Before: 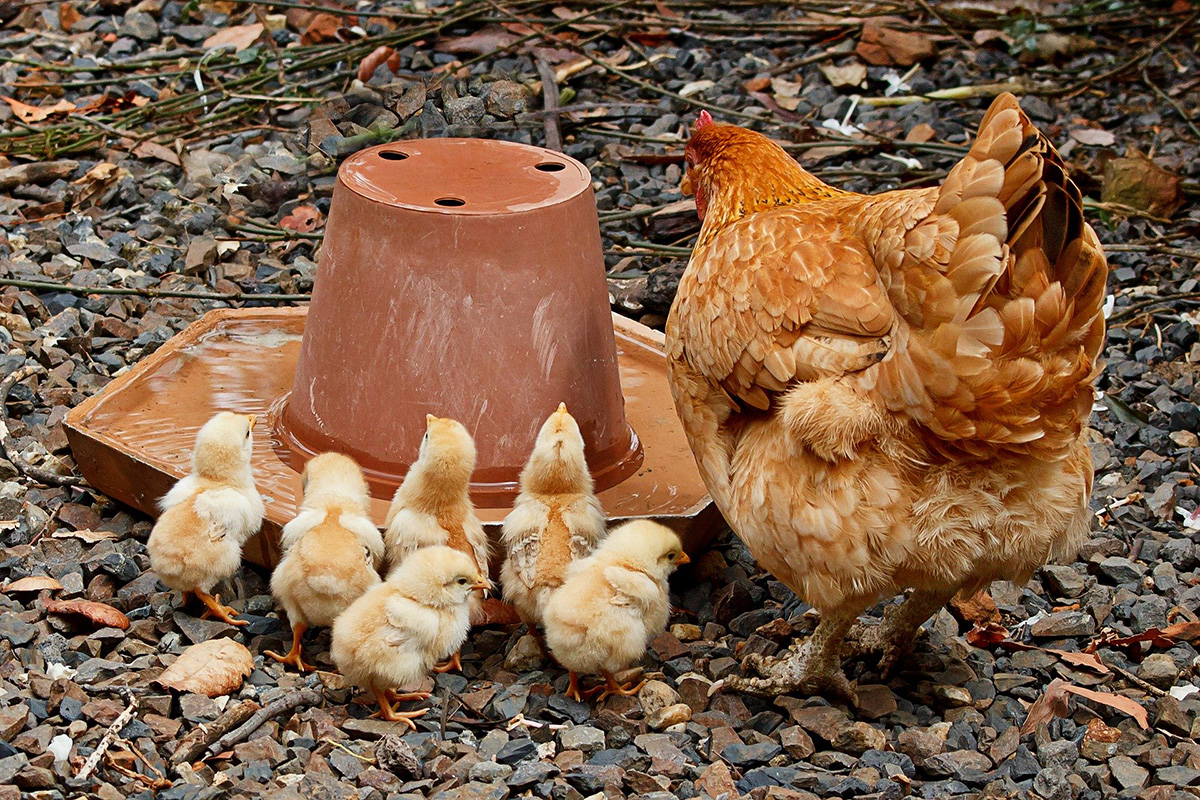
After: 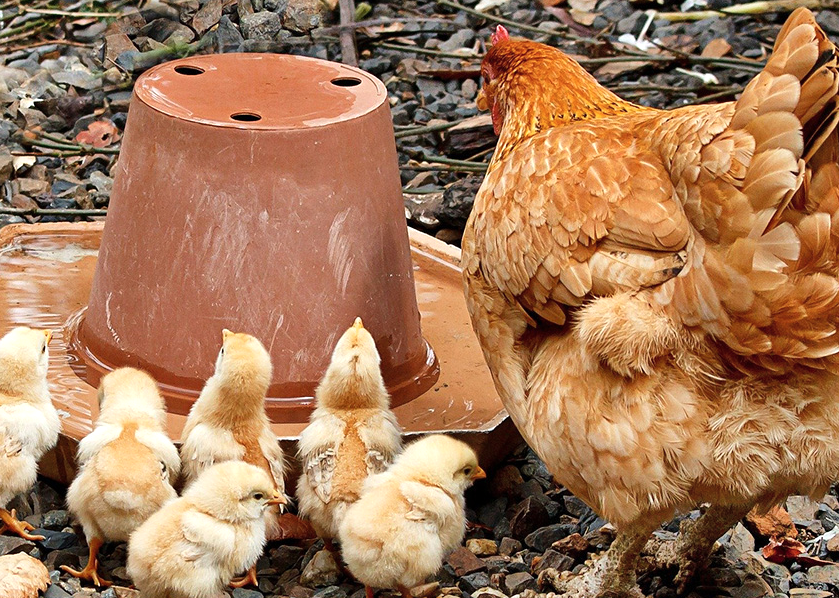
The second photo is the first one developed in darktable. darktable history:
shadows and highlights: radius 110.86, shadows 51.09, white point adjustment 9.16, highlights -4.17, highlights color adjustment 32.2%, soften with gaussian
crop and rotate: left 17.046%, top 10.659%, right 12.989%, bottom 14.553%
tone equalizer: on, module defaults
